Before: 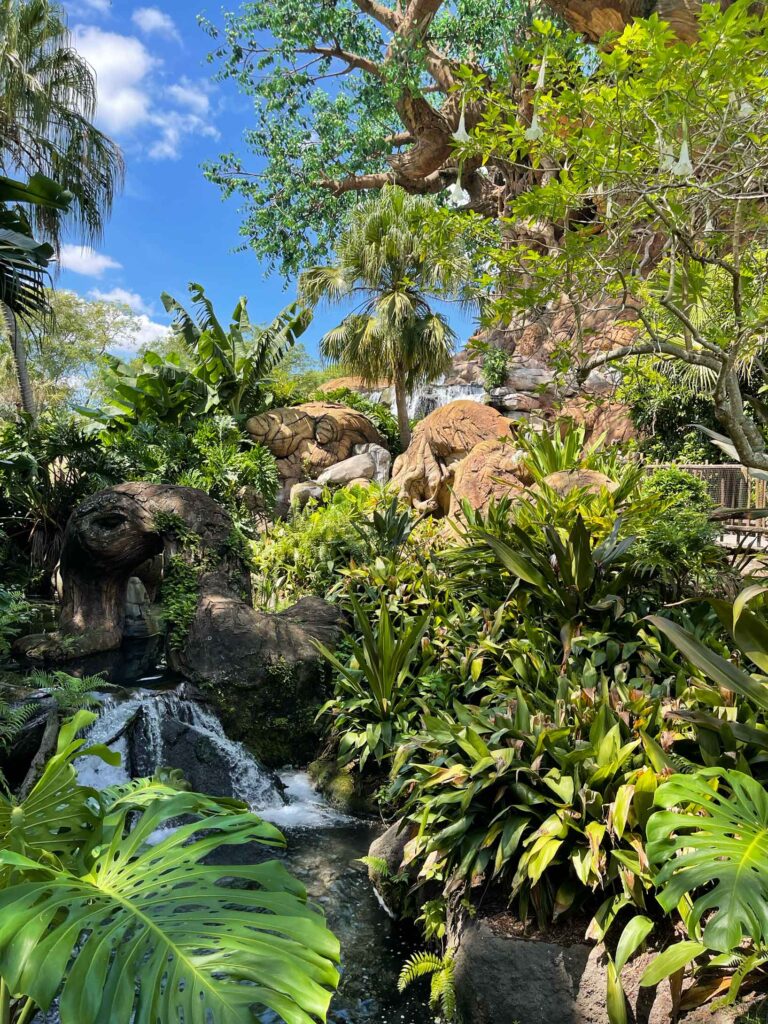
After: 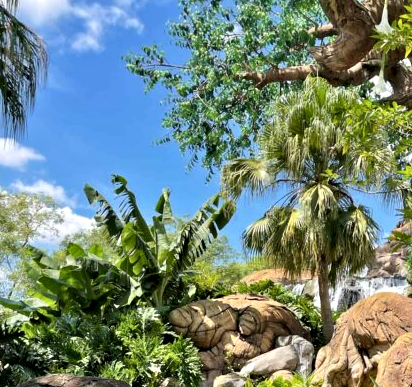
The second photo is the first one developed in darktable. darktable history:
contrast equalizer: y [[0.513, 0.565, 0.608, 0.562, 0.512, 0.5], [0.5 ×6], [0.5, 0.5, 0.5, 0.528, 0.598, 0.658], [0 ×6], [0 ×6]]
crop: left 10.121%, top 10.631%, right 36.218%, bottom 51.526%
